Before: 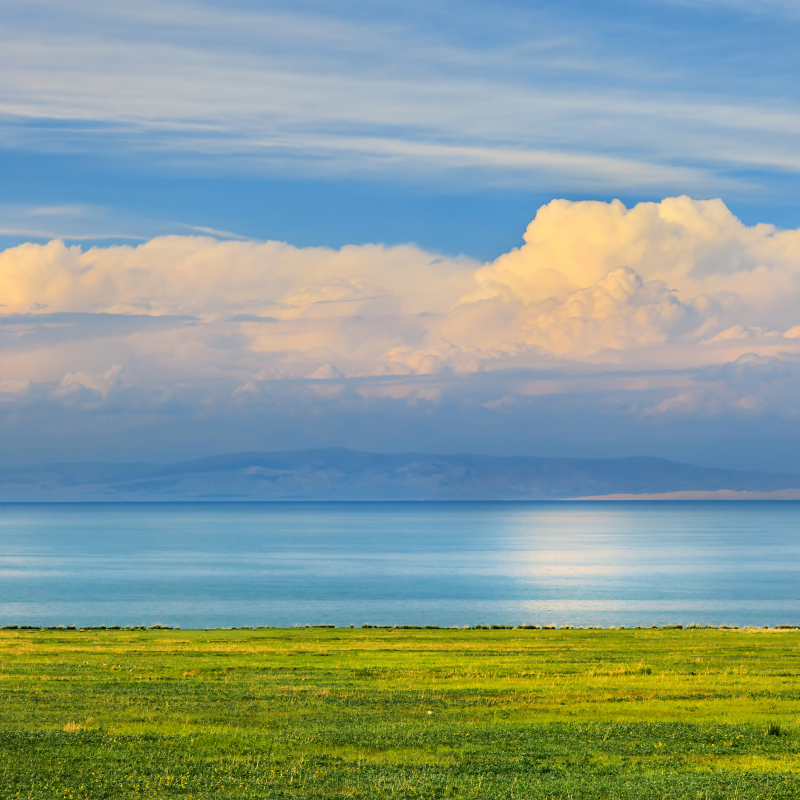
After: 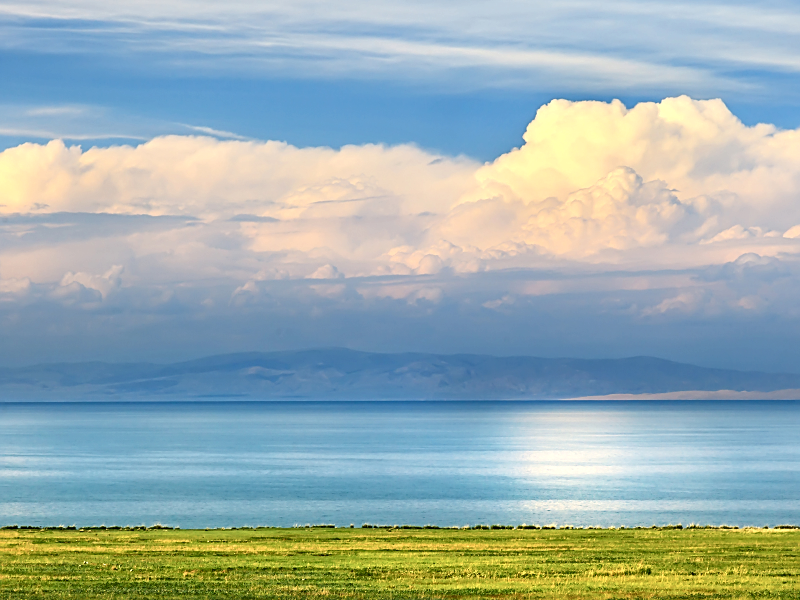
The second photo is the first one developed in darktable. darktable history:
color balance rgb: perceptual saturation grading › global saturation -0.011%, perceptual saturation grading › highlights -19.883%, perceptual saturation grading › shadows 19.592%, perceptual brilliance grading › global brilliance 14.389%, perceptual brilliance grading › shadows -35.097%
crop and rotate: top 12.597%, bottom 12.301%
sharpen: on, module defaults
